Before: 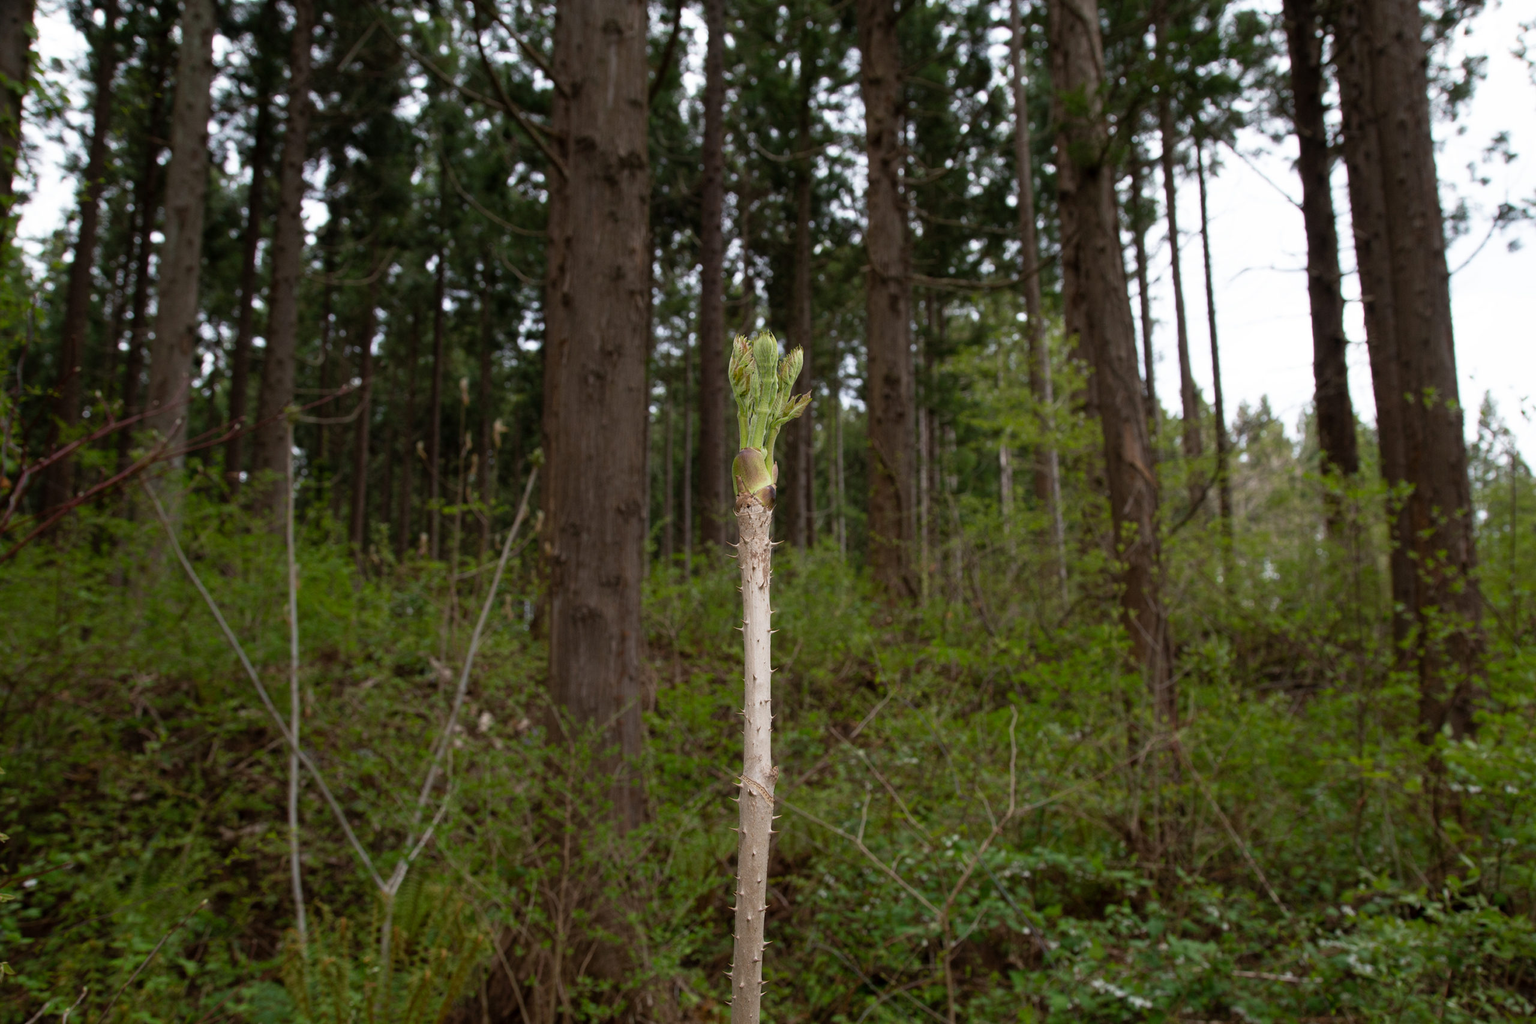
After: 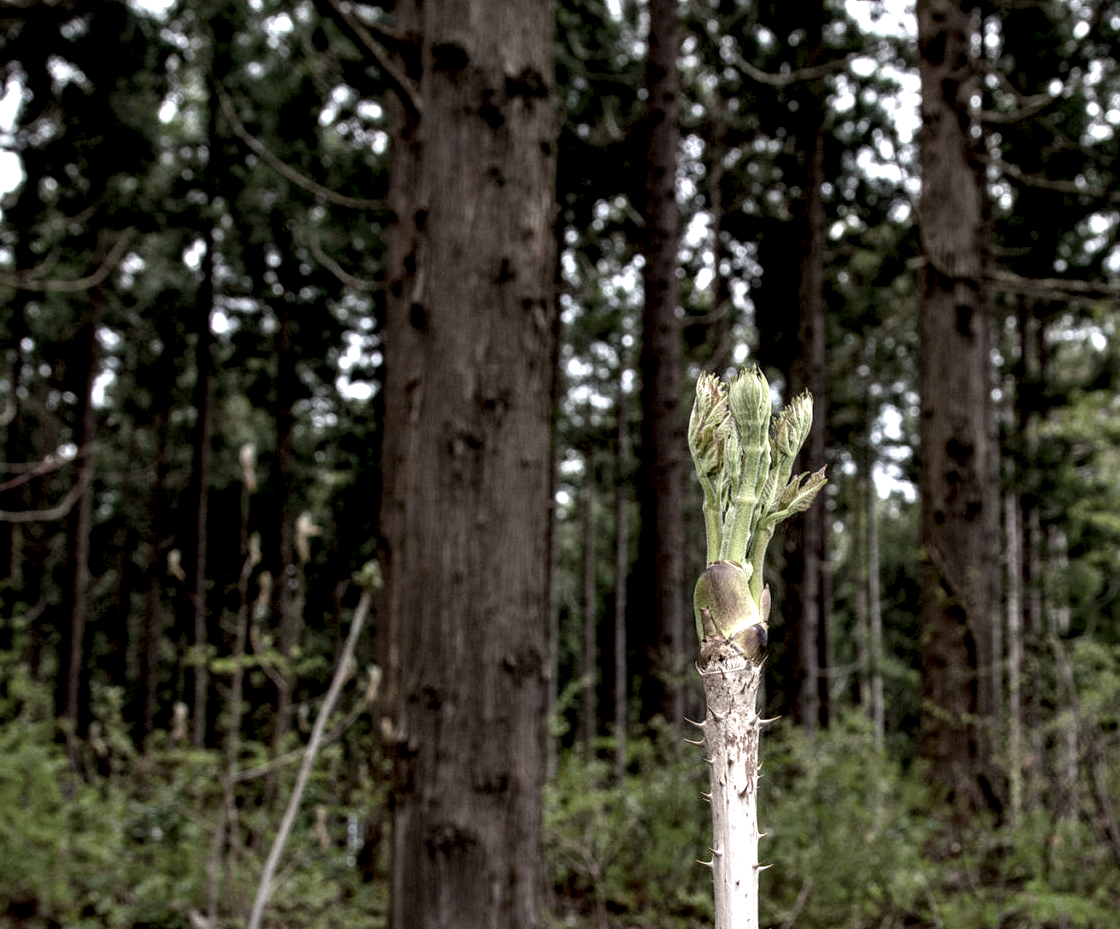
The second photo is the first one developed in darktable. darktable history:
color correction: highlights b* -0.057, saturation 0.567
contrast equalizer: octaves 7, y [[0.6 ×6], [0.55 ×6], [0 ×6], [0 ×6], [0 ×6]]
local contrast: detail 150%
crop: left 20.564%, top 10.878%, right 35.467%, bottom 34.645%
exposure: black level correction 0.004, exposure 0.015 EV, compensate highlight preservation false
